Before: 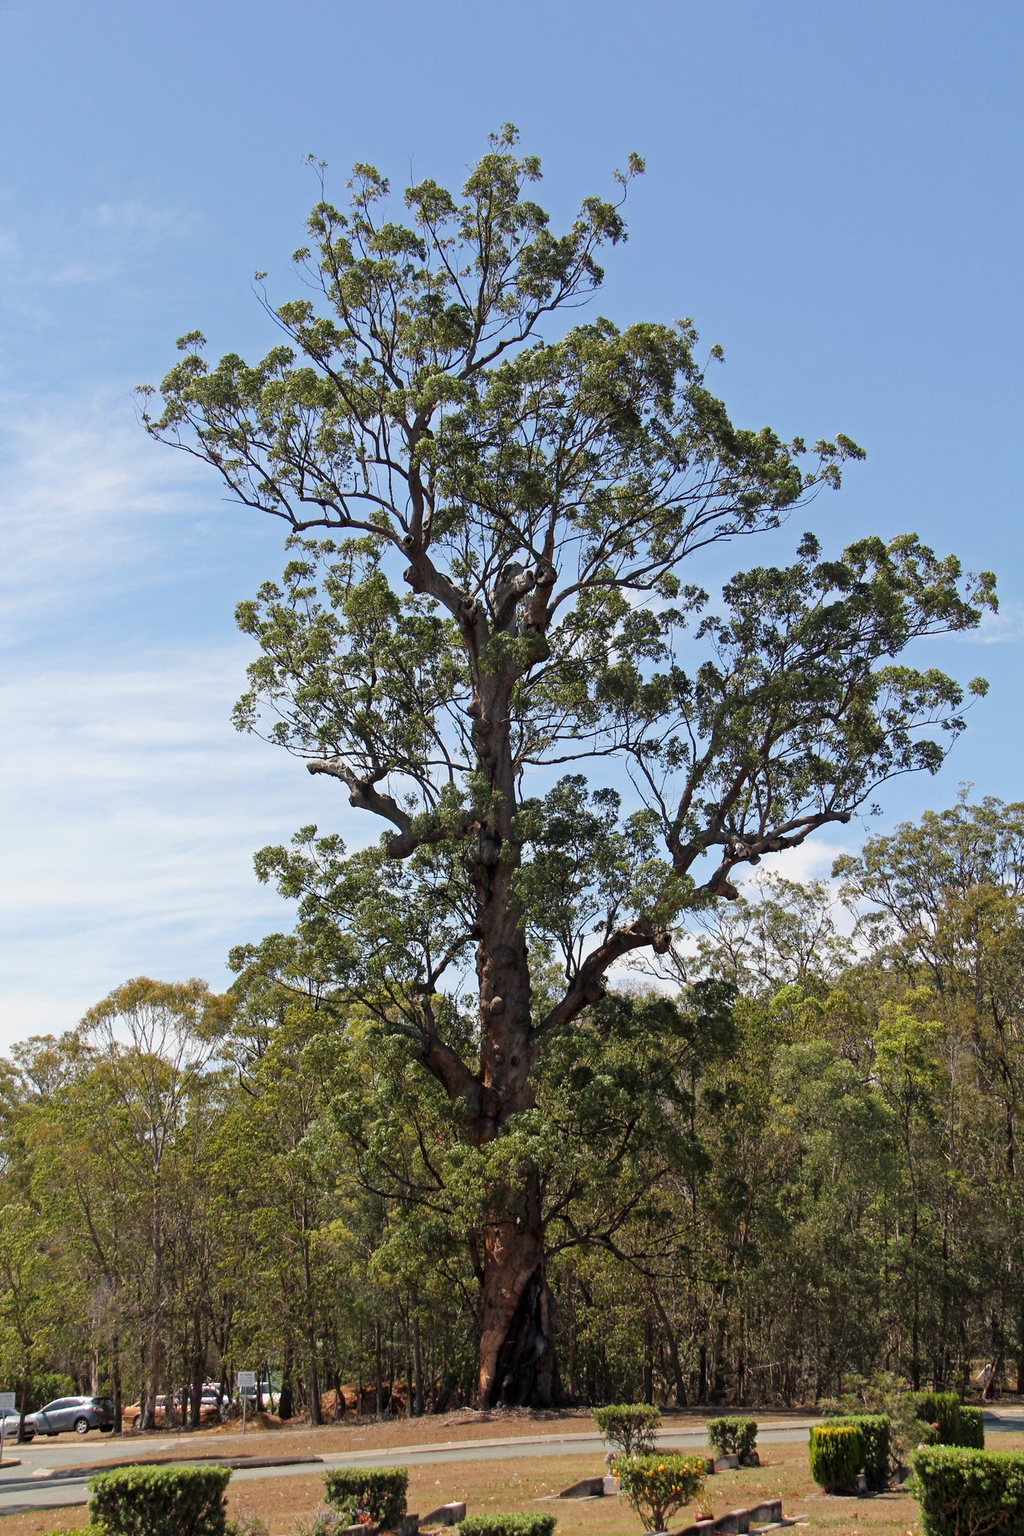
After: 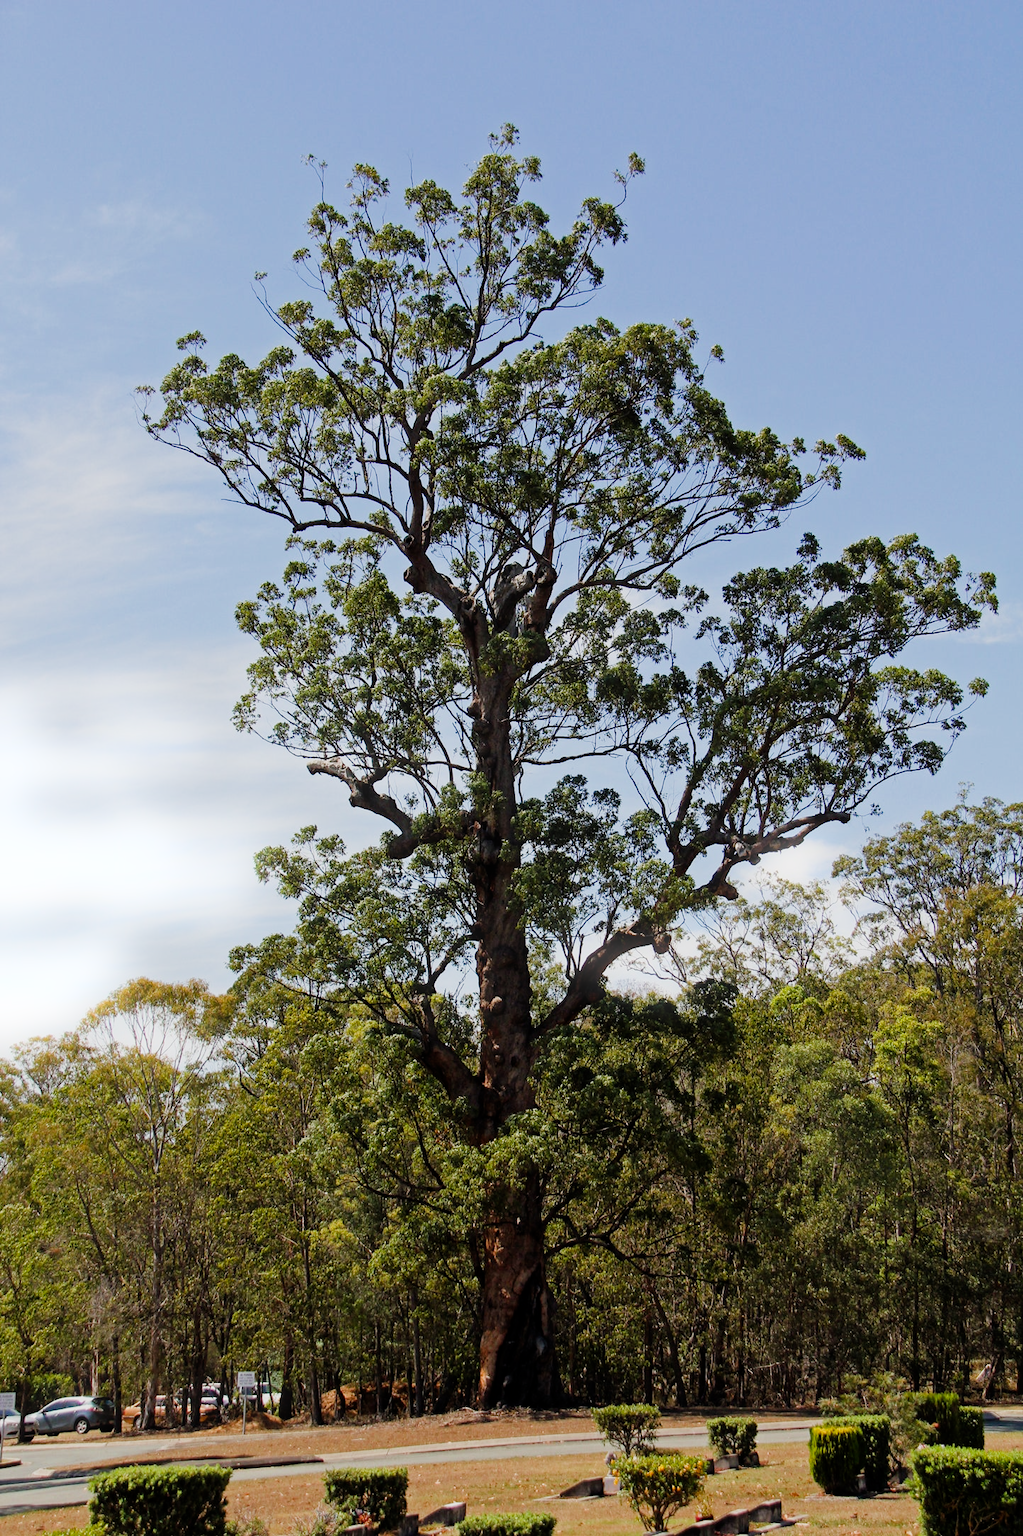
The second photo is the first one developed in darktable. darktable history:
sigmoid: contrast 1.54, target black 0
bloom: size 5%, threshold 95%, strength 15%
